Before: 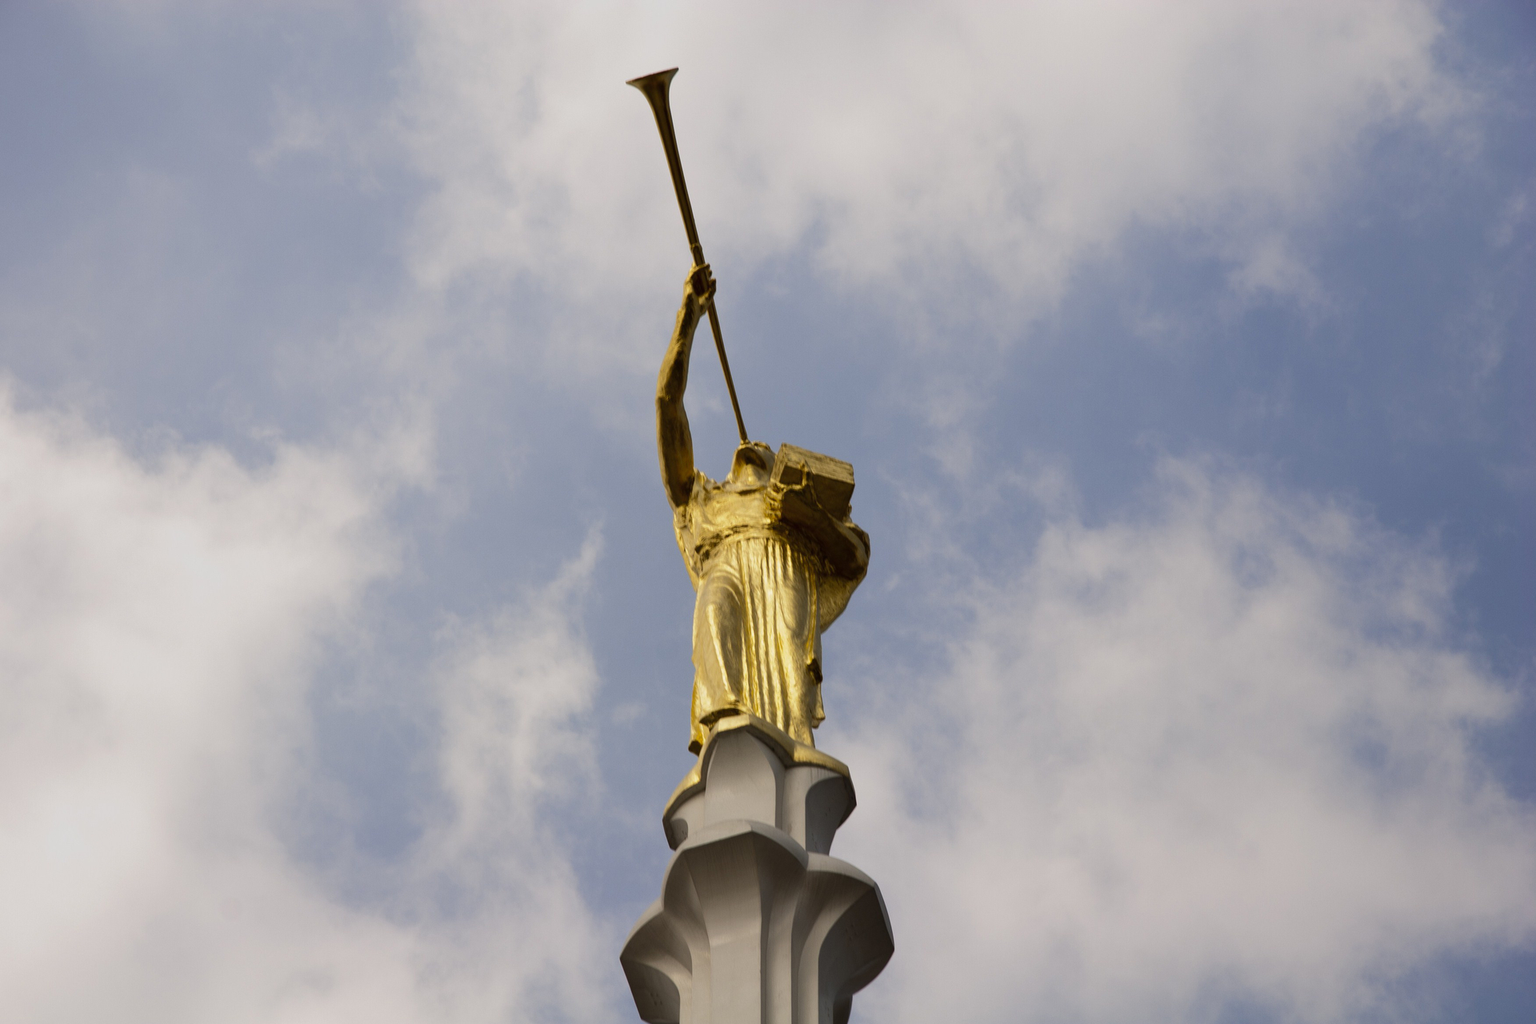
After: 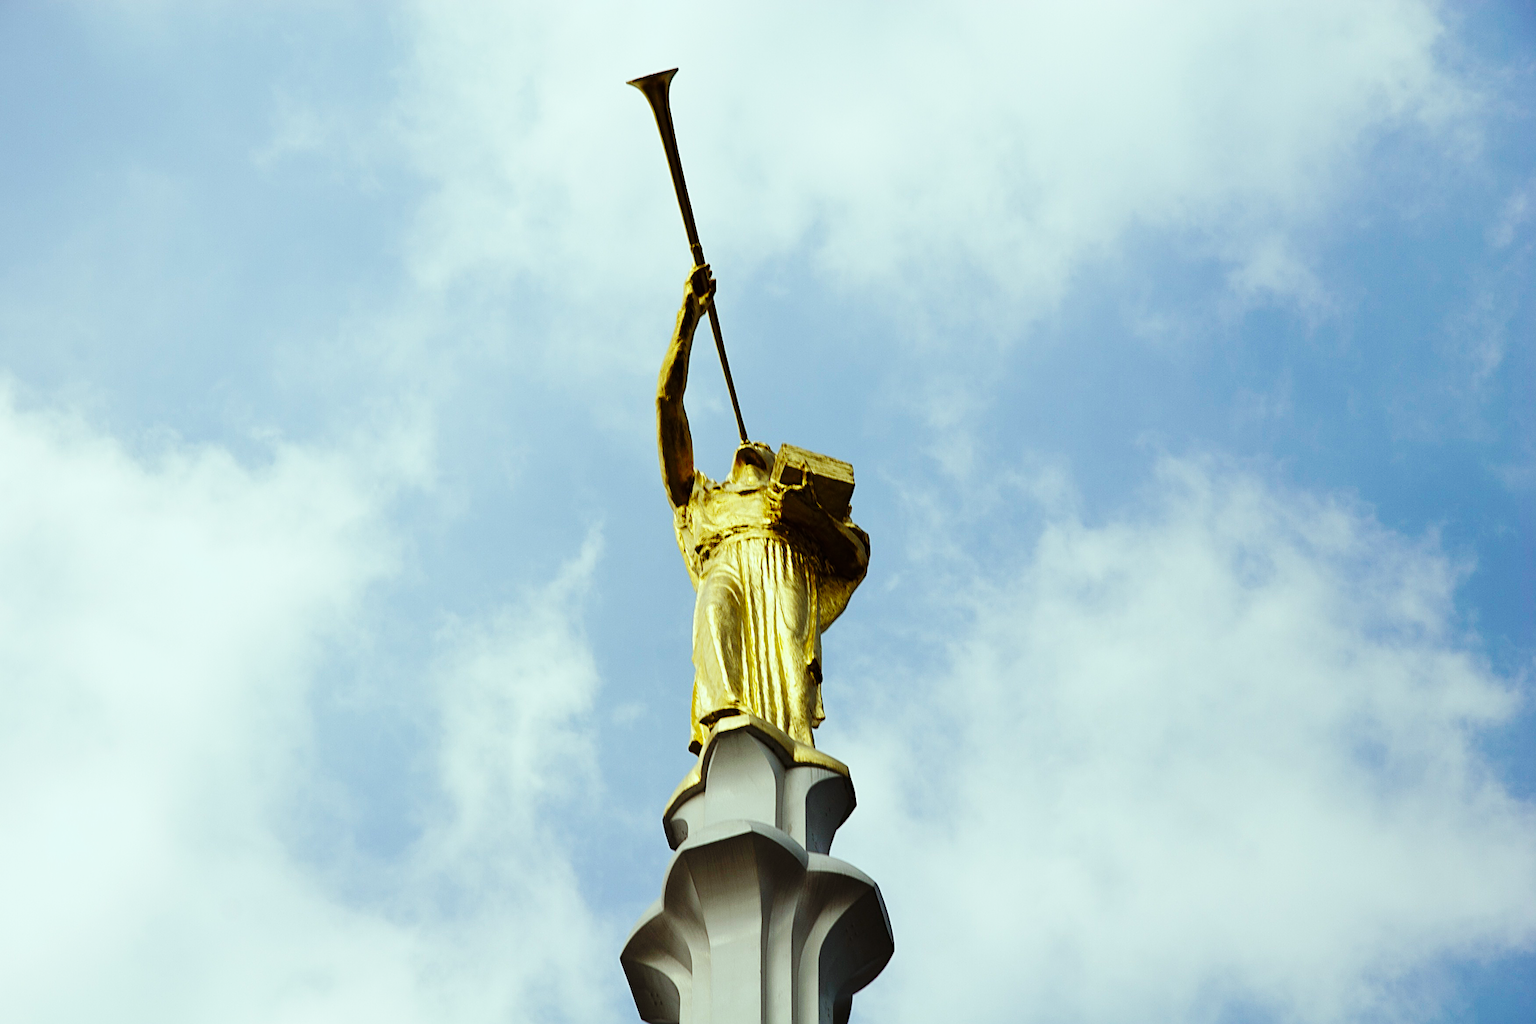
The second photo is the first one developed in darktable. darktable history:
sharpen: on, module defaults
color balance: mode lift, gamma, gain (sRGB), lift [0.997, 0.979, 1.021, 1.011], gamma [1, 1.084, 0.916, 0.998], gain [1, 0.87, 1.13, 1.101], contrast 4.55%, contrast fulcrum 38.24%, output saturation 104.09%
base curve: curves: ch0 [(0, 0) (0.036, 0.025) (0.121, 0.166) (0.206, 0.329) (0.605, 0.79) (1, 1)], preserve colors none
rotate and perspective: automatic cropping off
